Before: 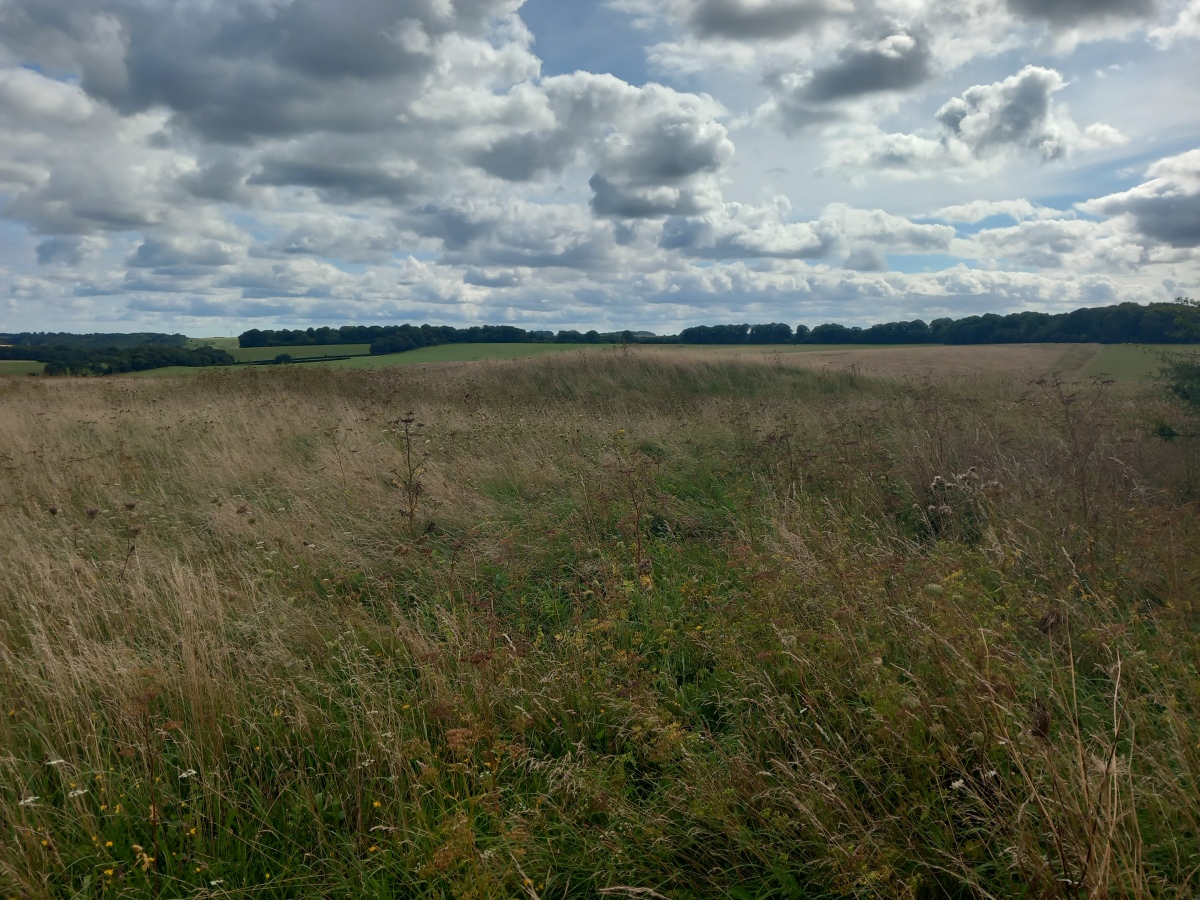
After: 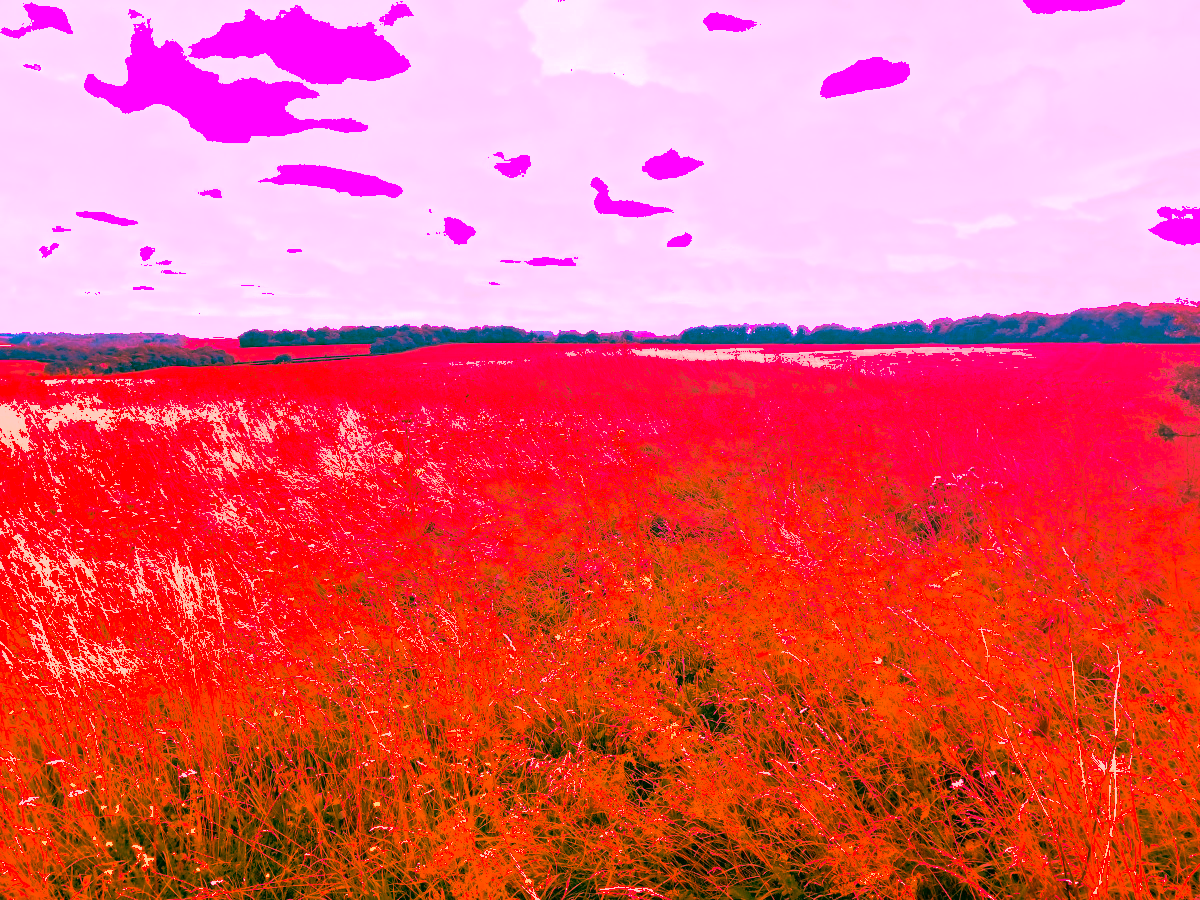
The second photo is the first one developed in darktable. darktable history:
color balance rgb: shadows lift › chroma 11.71%, shadows lift › hue 133.46°, power › chroma 2.15%, power › hue 166.83°, highlights gain › chroma 4%, highlights gain › hue 200.2°, perceptual saturation grading › global saturation 18.05%
color zones: curves: ch0 [(0.254, 0.492) (0.724, 0.62)]; ch1 [(0.25, 0.528) (0.719, 0.796)]; ch2 [(0, 0.472) (0.25, 0.5) (0.73, 0.184)]
white balance: red 4.26, blue 1.802
shadows and highlights: on, module defaults
